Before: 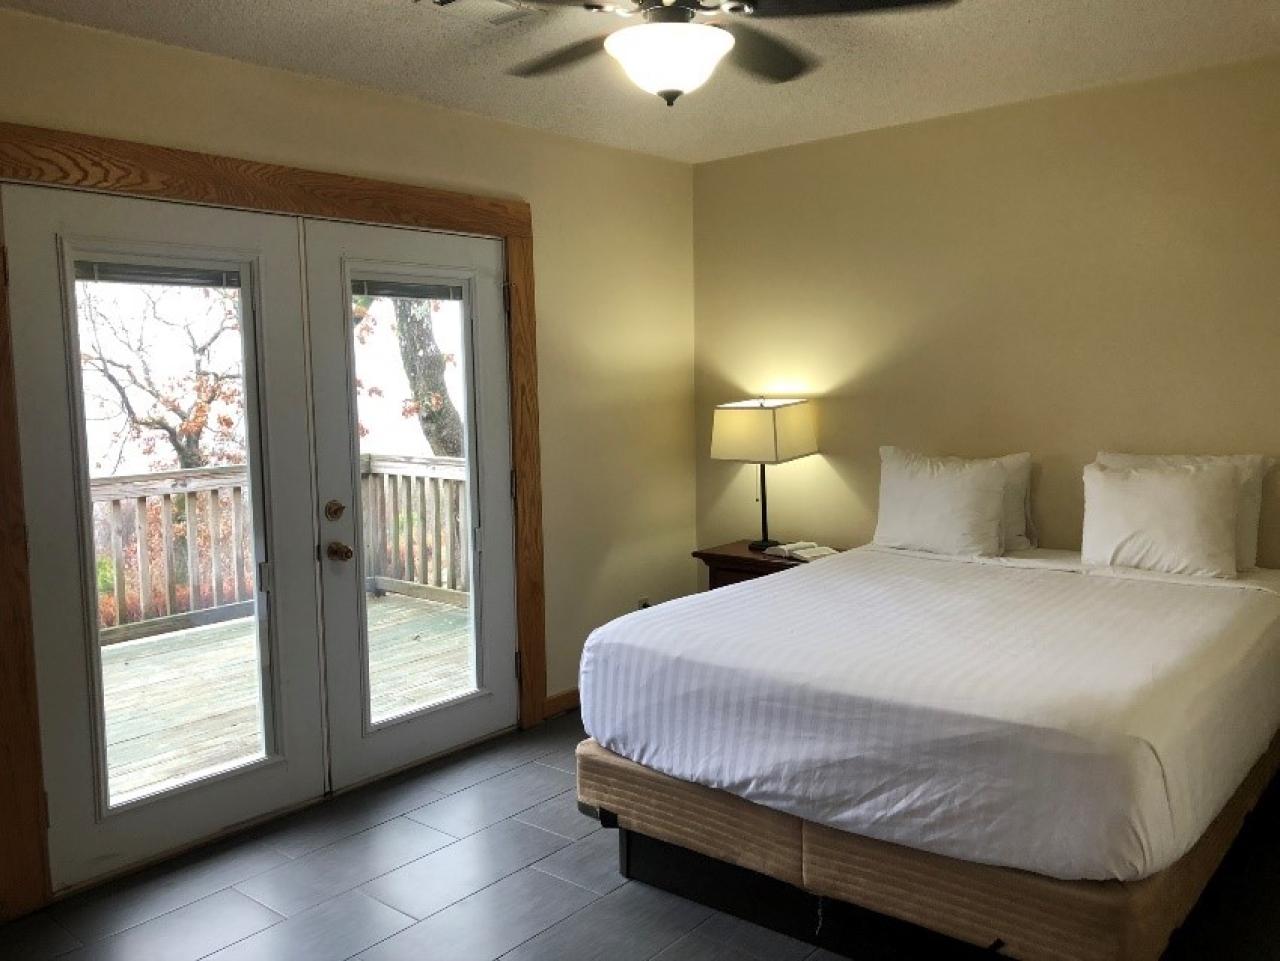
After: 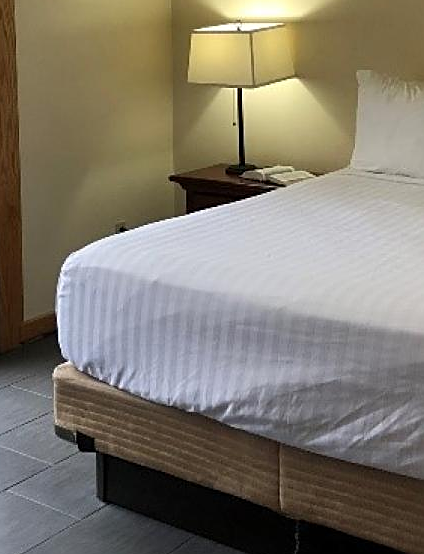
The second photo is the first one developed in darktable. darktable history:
sharpen: on, module defaults
white balance: emerald 1
crop: left 40.878%, top 39.176%, right 25.993%, bottom 3.081%
